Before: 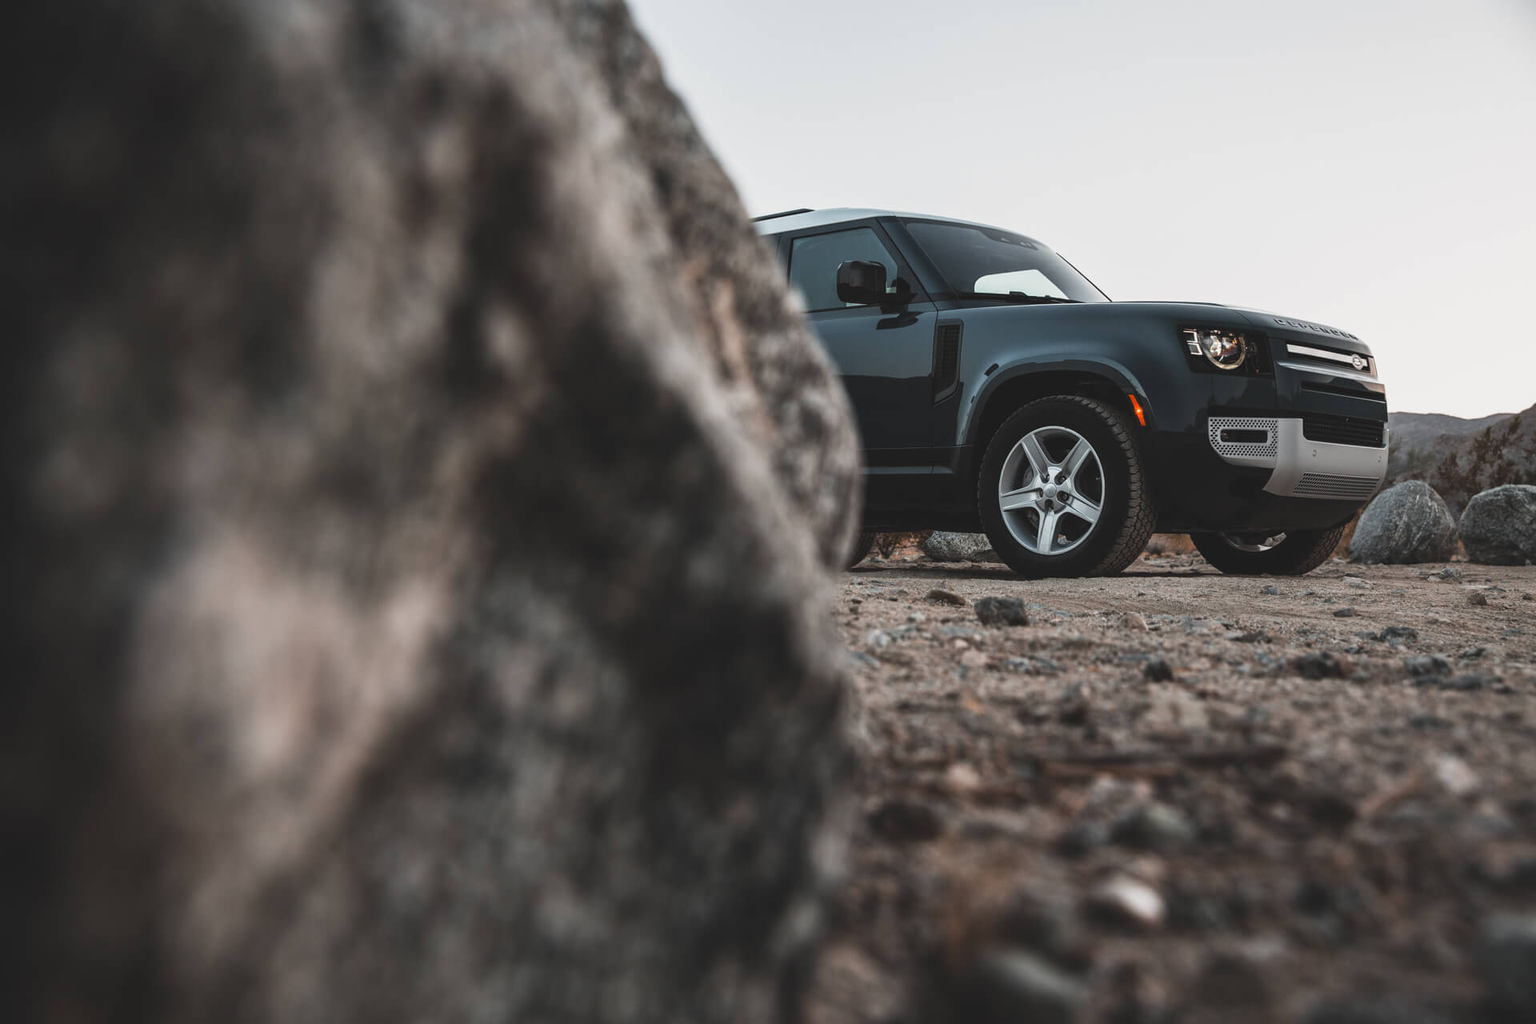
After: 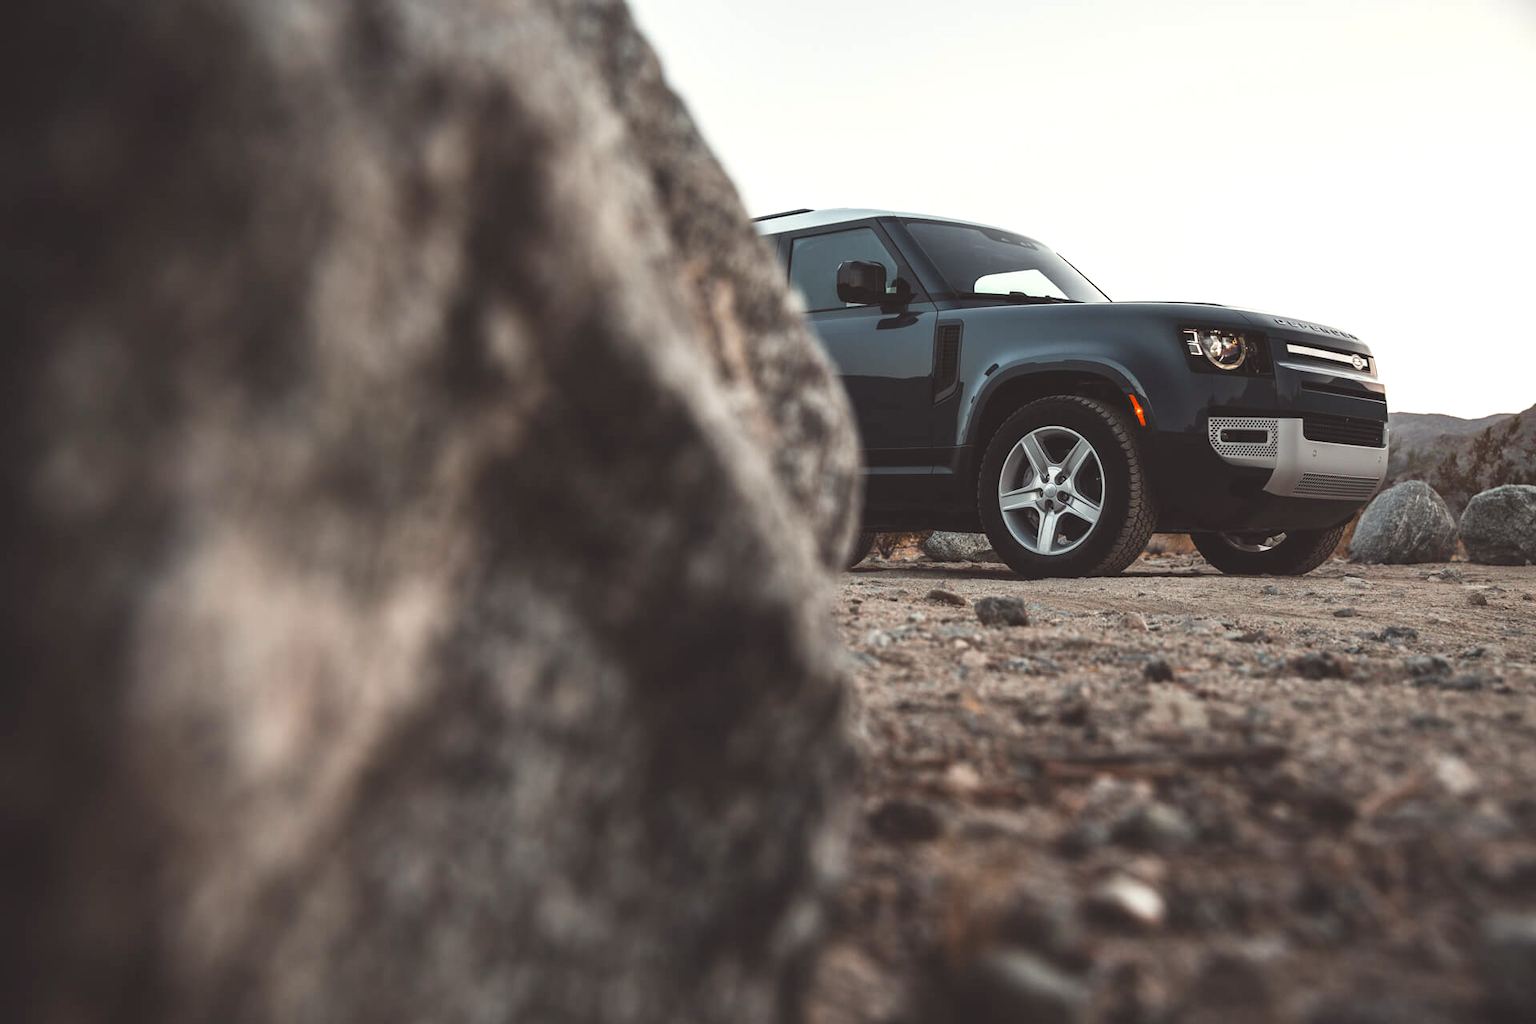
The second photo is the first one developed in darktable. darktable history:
contrast equalizer: octaves 7, y [[0.6 ×6], [0.55 ×6], [0 ×6], [0 ×6], [0 ×6]], mix -0.2
color correction: highlights a* -0.95, highlights b* 4.5, shadows a* 3.55
exposure: exposure 0.426 EV, compensate highlight preservation false
